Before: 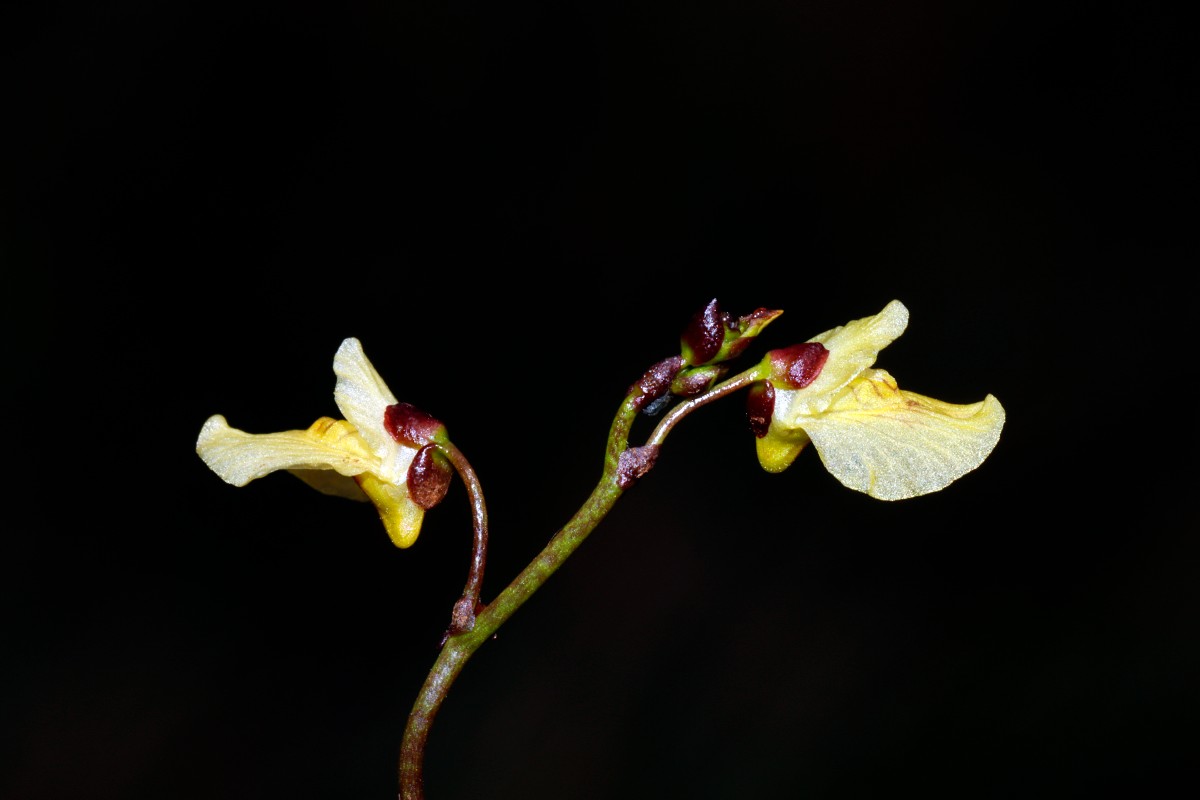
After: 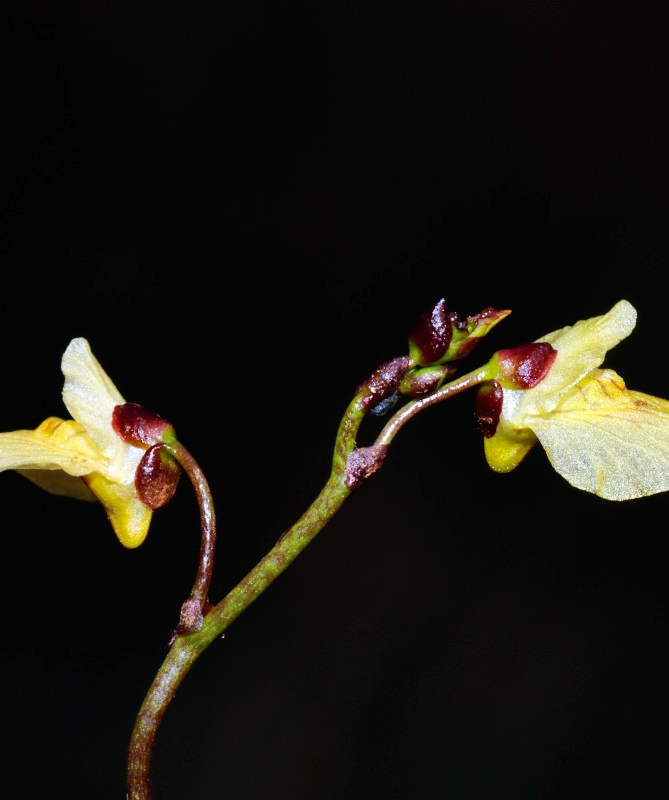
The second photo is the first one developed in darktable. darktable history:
crop and rotate: left 22.685%, right 21.5%
shadows and highlights: shadows 29.34, highlights -29.08, low approximation 0.01, soften with gaussian
contrast brightness saturation: contrast -0.016, brightness -0.011, saturation 0.033
